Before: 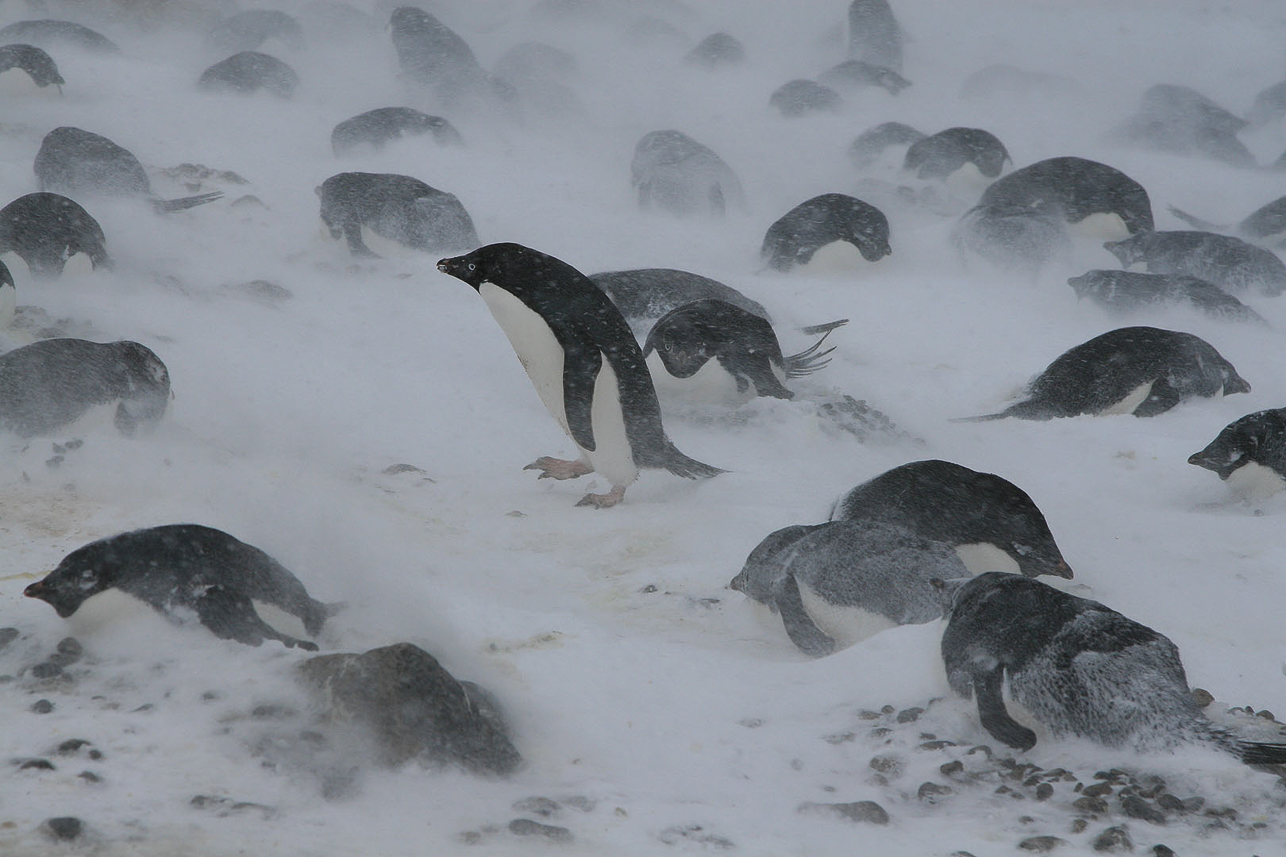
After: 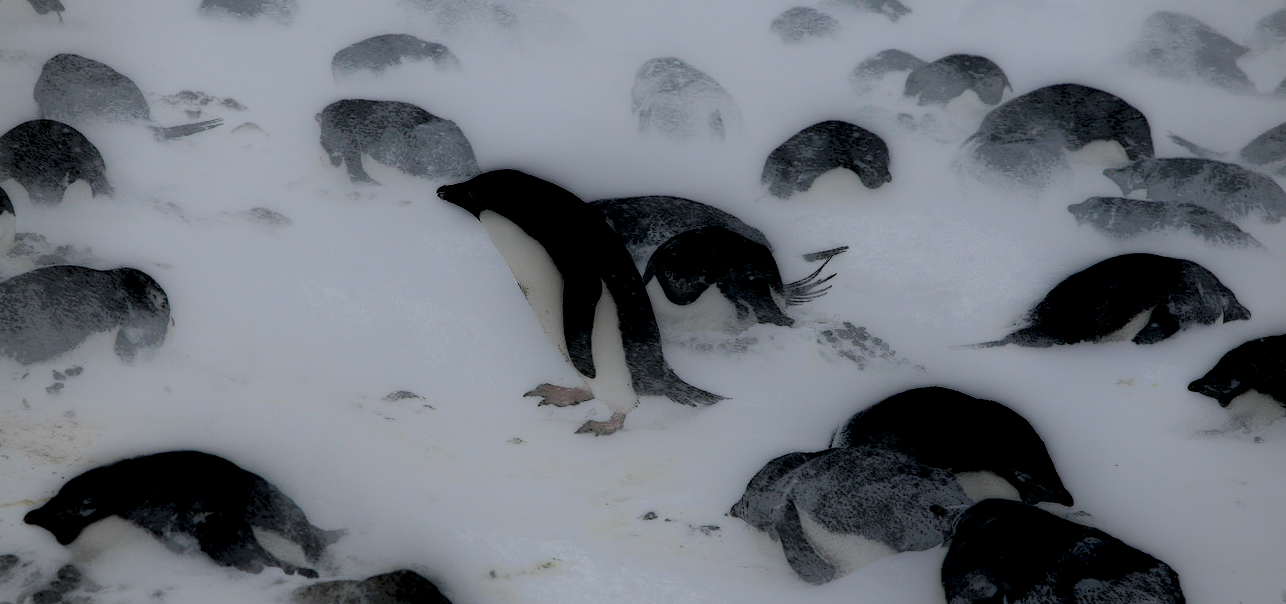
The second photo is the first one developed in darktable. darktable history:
local contrast: highlights 5%, shadows 243%, detail 164%, midtone range 0.004
crop and rotate: top 8.534%, bottom 20.879%
tone curve: curves: ch0 [(0, 0) (0.003, 0.025) (0.011, 0.027) (0.025, 0.032) (0.044, 0.037) (0.069, 0.044) (0.1, 0.054) (0.136, 0.084) (0.177, 0.128) (0.224, 0.196) (0.277, 0.281) (0.335, 0.376) (0.399, 0.461) (0.468, 0.534) (0.543, 0.613) (0.623, 0.692) (0.709, 0.77) (0.801, 0.849) (0.898, 0.934) (1, 1)], color space Lab, linked channels, preserve colors none
vignetting: fall-off radius 60.98%, unbound false
